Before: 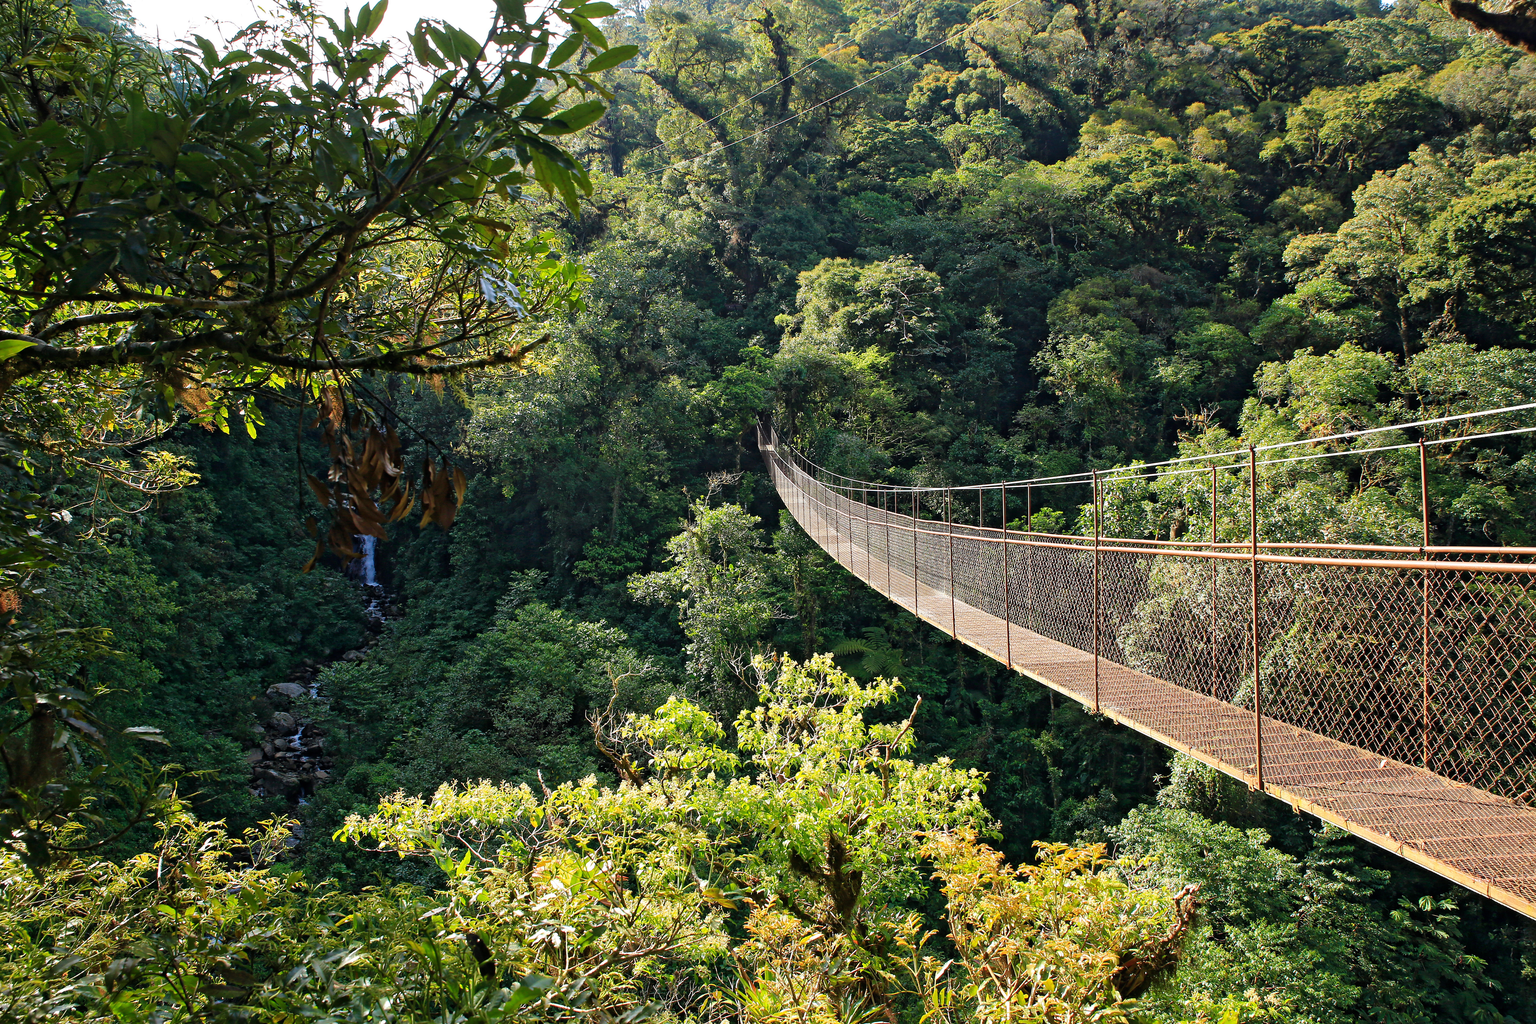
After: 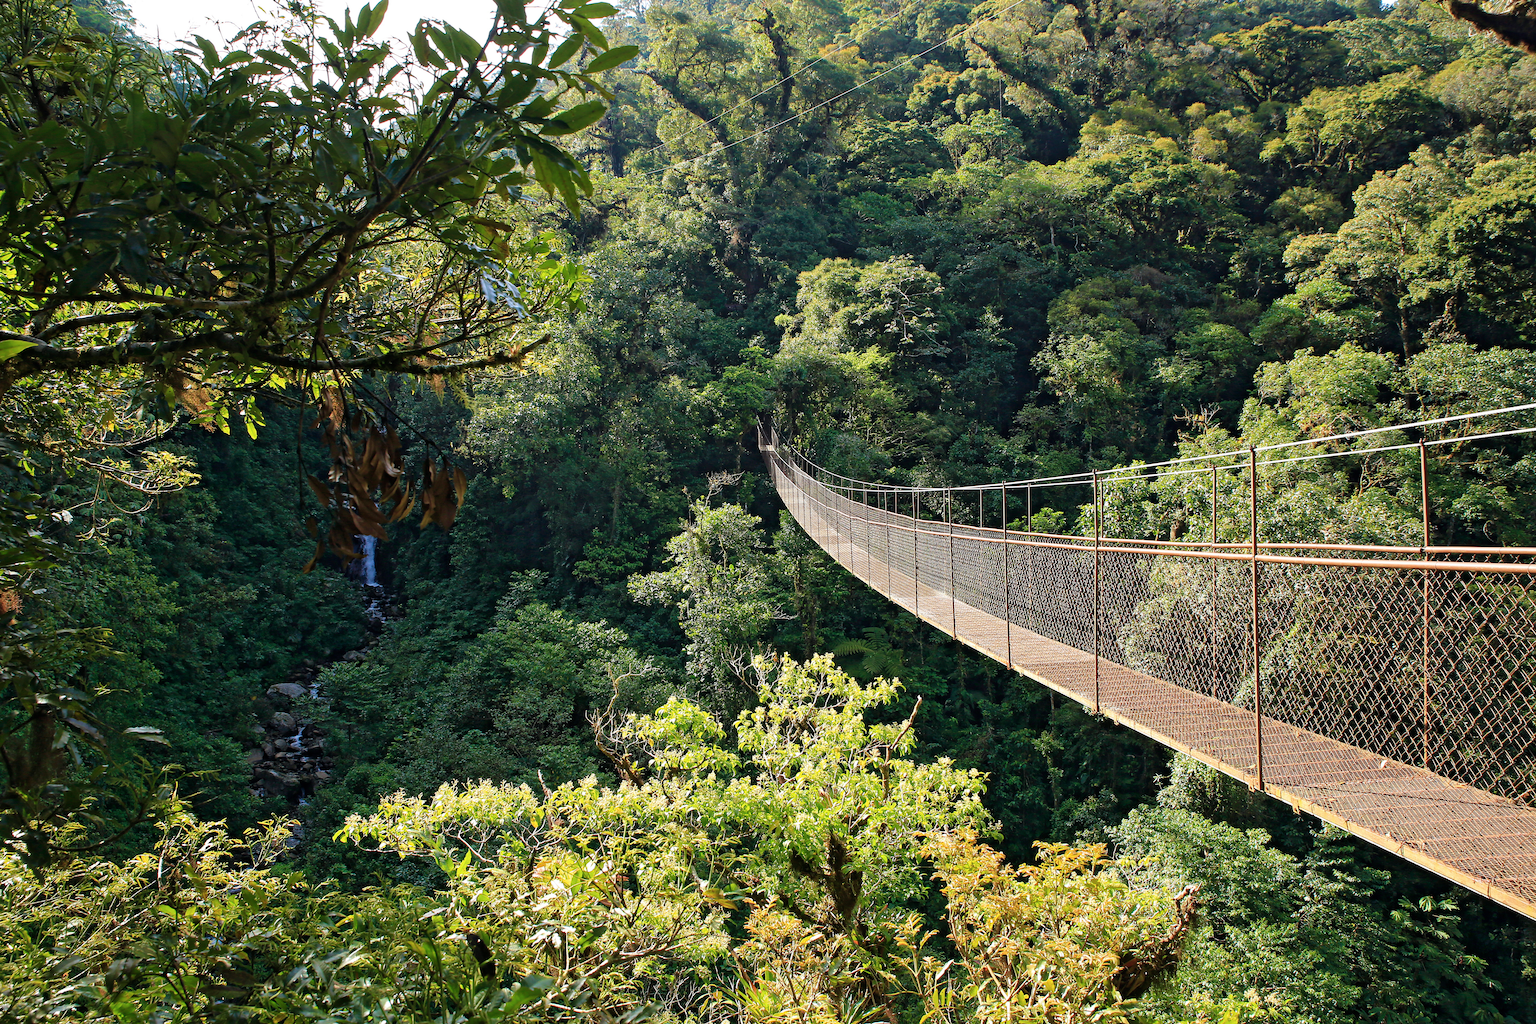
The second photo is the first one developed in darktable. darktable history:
color zones: curves: ch1 [(0, 0.469) (0.001, 0.469) (0.12, 0.446) (0.248, 0.469) (0.5, 0.5) (0.748, 0.5) (0.999, 0.469) (1, 0.469)]
velvia: strength 15.61%
